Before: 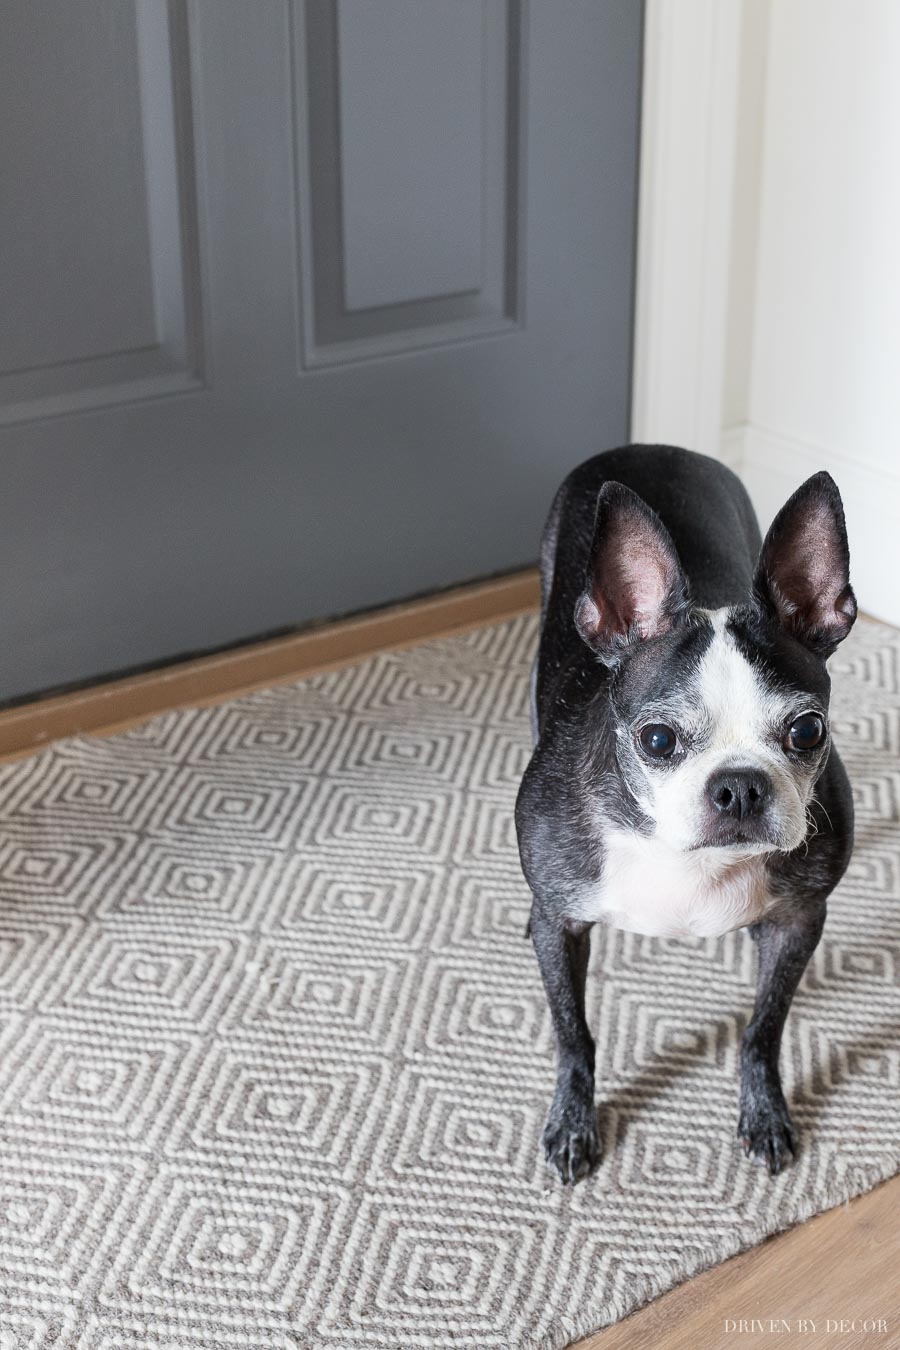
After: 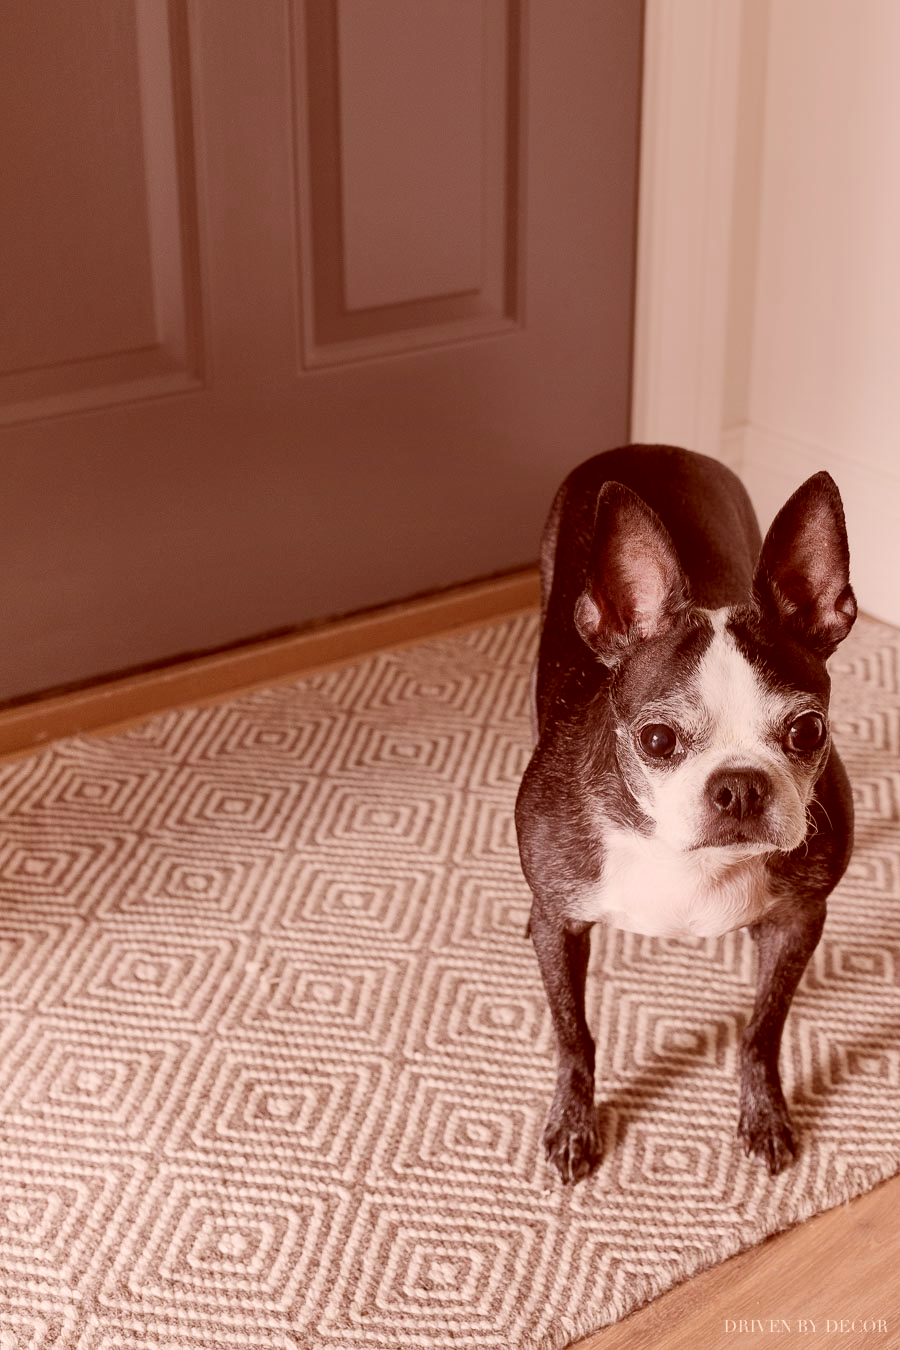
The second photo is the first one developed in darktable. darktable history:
graduated density: rotation -0.352°, offset 57.64
color correction: highlights a* 9.03, highlights b* 8.71, shadows a* 40, shadows b* 40, saturation 0.8
